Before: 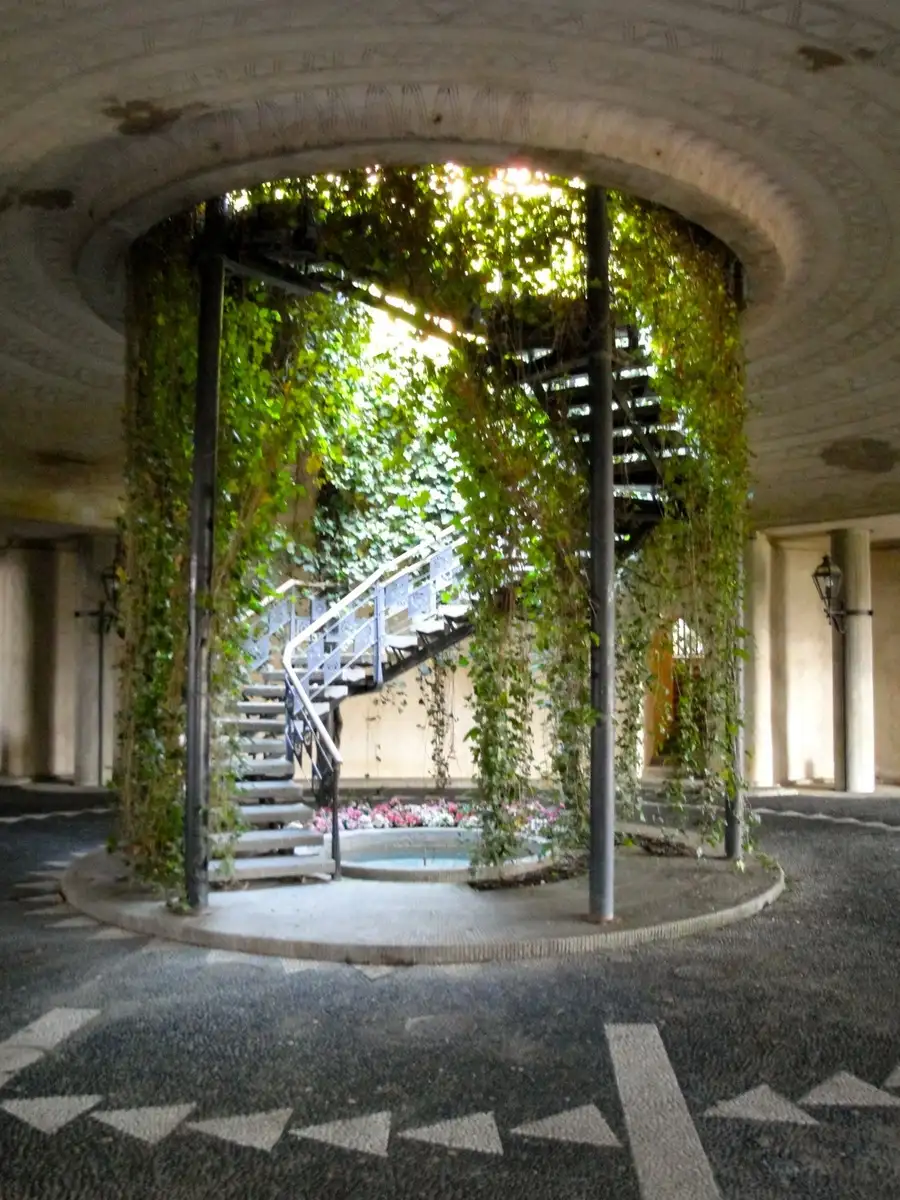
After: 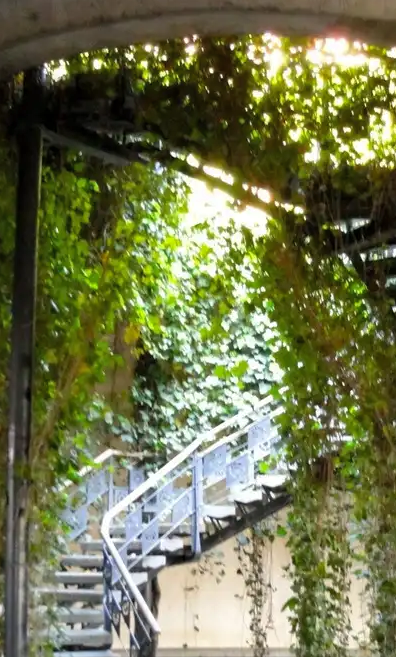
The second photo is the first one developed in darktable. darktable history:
crop: left 20.248%, top 10.86%, right 35.675%, bottom 34.321%
shadows and highlights: shadows 25, highlights -25
